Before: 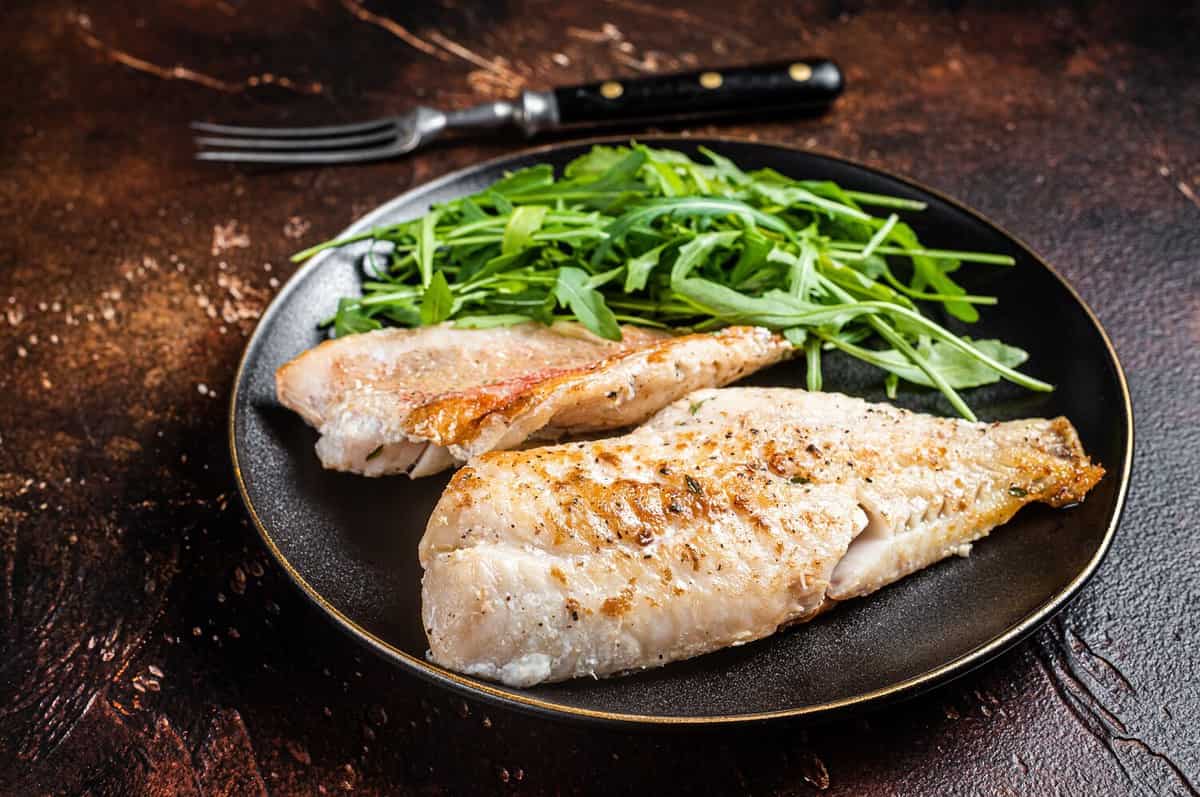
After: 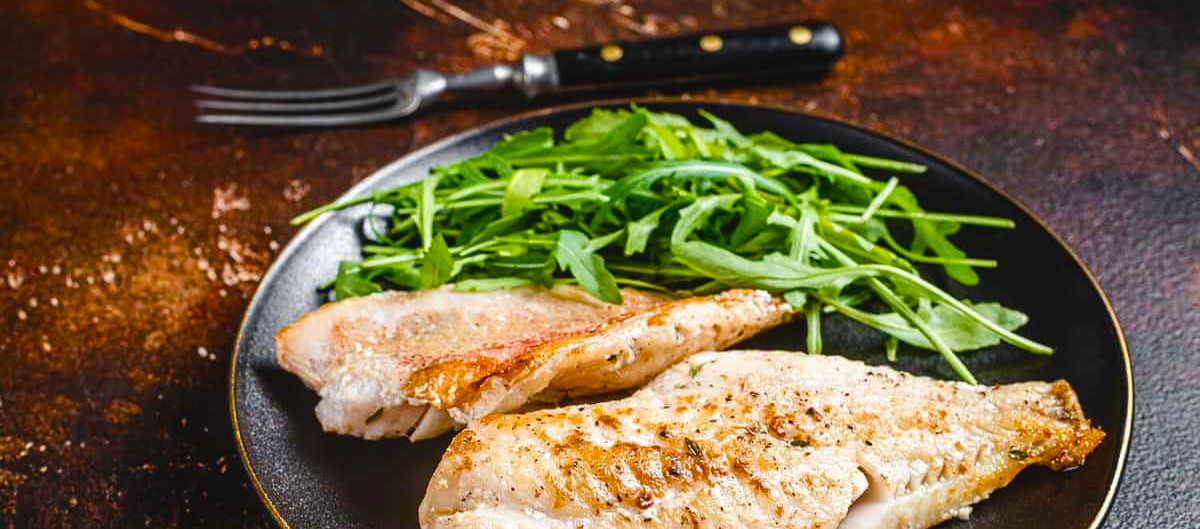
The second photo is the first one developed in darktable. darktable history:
color balance rgb: global offset › luminance 0.492%, global offset › hue 170.64°, perceptual saturation grading › global saturation 20%, perceptual saturation grading › highlights -25.812%, perceptual saturation grading › shadows 49.237%, global vibrance 23.817%
crop and rotate: top 4.716%, bottom 28.886%
